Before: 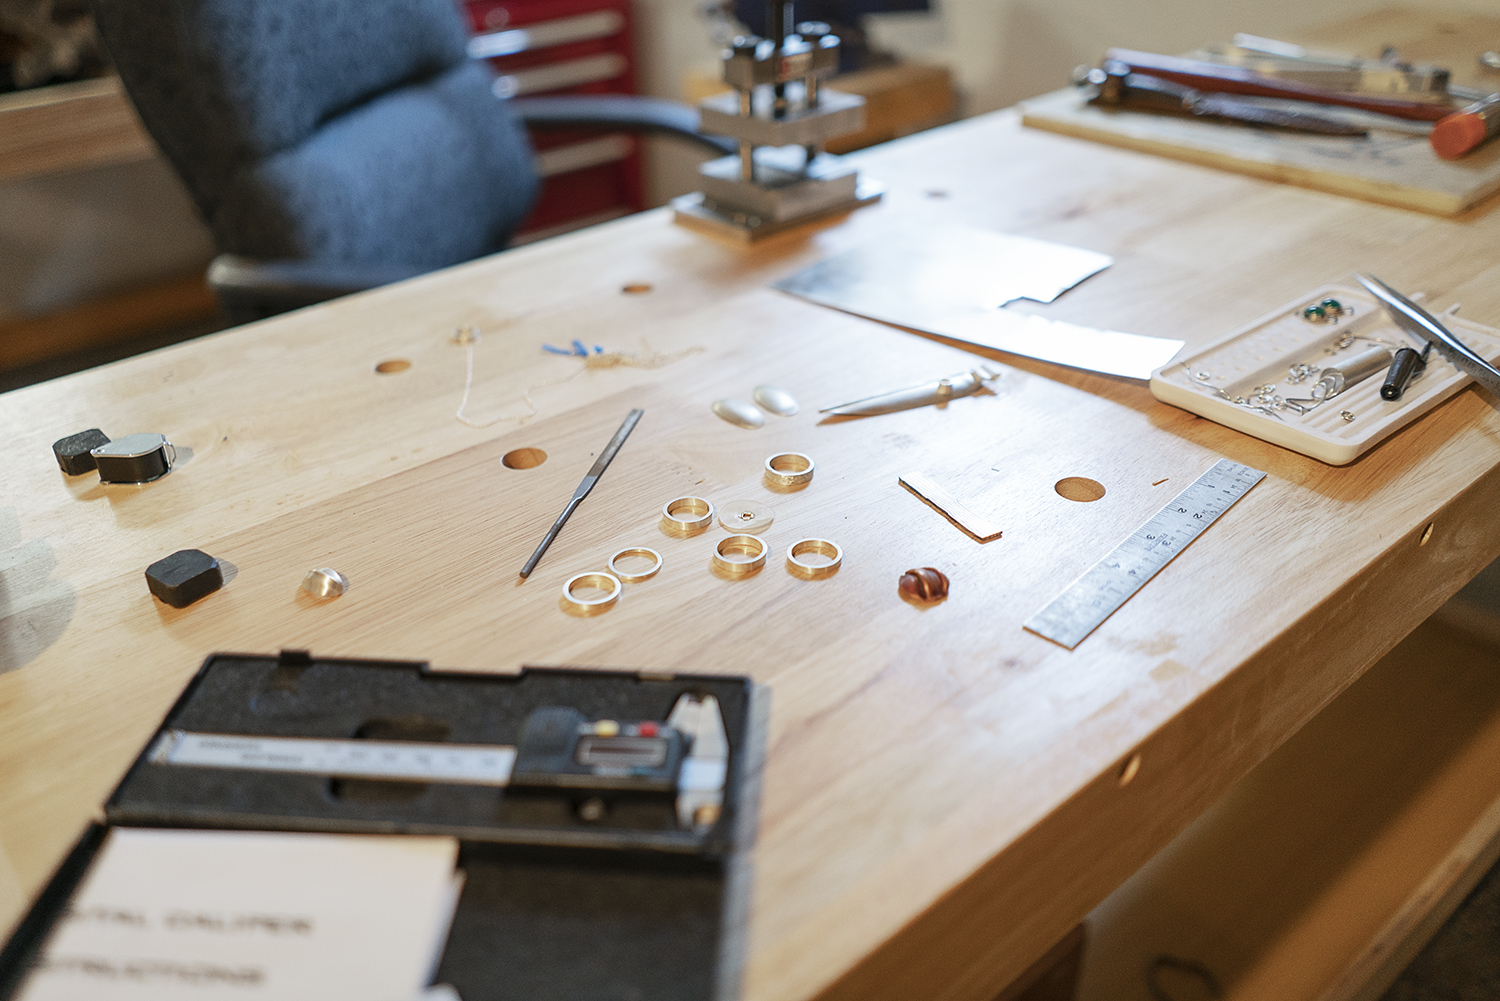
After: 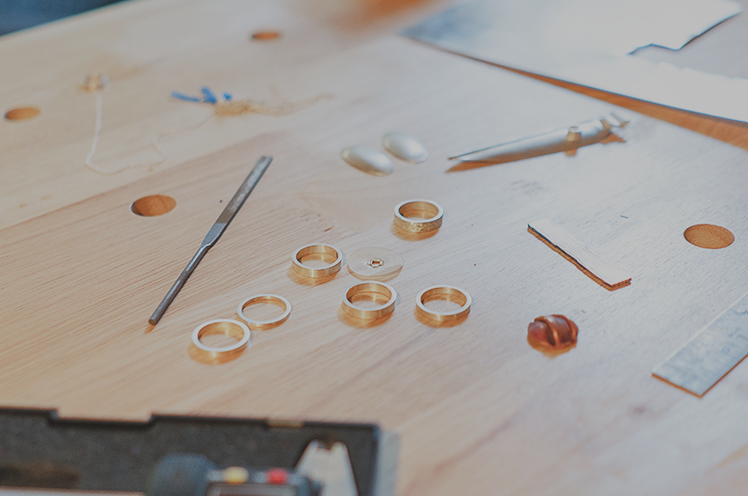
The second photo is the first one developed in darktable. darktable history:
shadows and highlights: on, module defaults
exposure: black level correction -0.015, exposure -0.136 EV, compensate exposure bias true, compensate highlight preservation false
crop: left 24.755%, top 25.332%, right 25.321%, bottom 25.105%
filmic rgb: middle gray luminance 18.25%, black relative exposure -11.29 EV, white relative exposure 3.69 EV, target black luminance 0%, hardness 5.82, latitude 57.44%, contrast 0.965, shadows ↔ highlights balance 49.36%, color science v5 (2021), contrast in shadows safe, contrast in highlights safe
